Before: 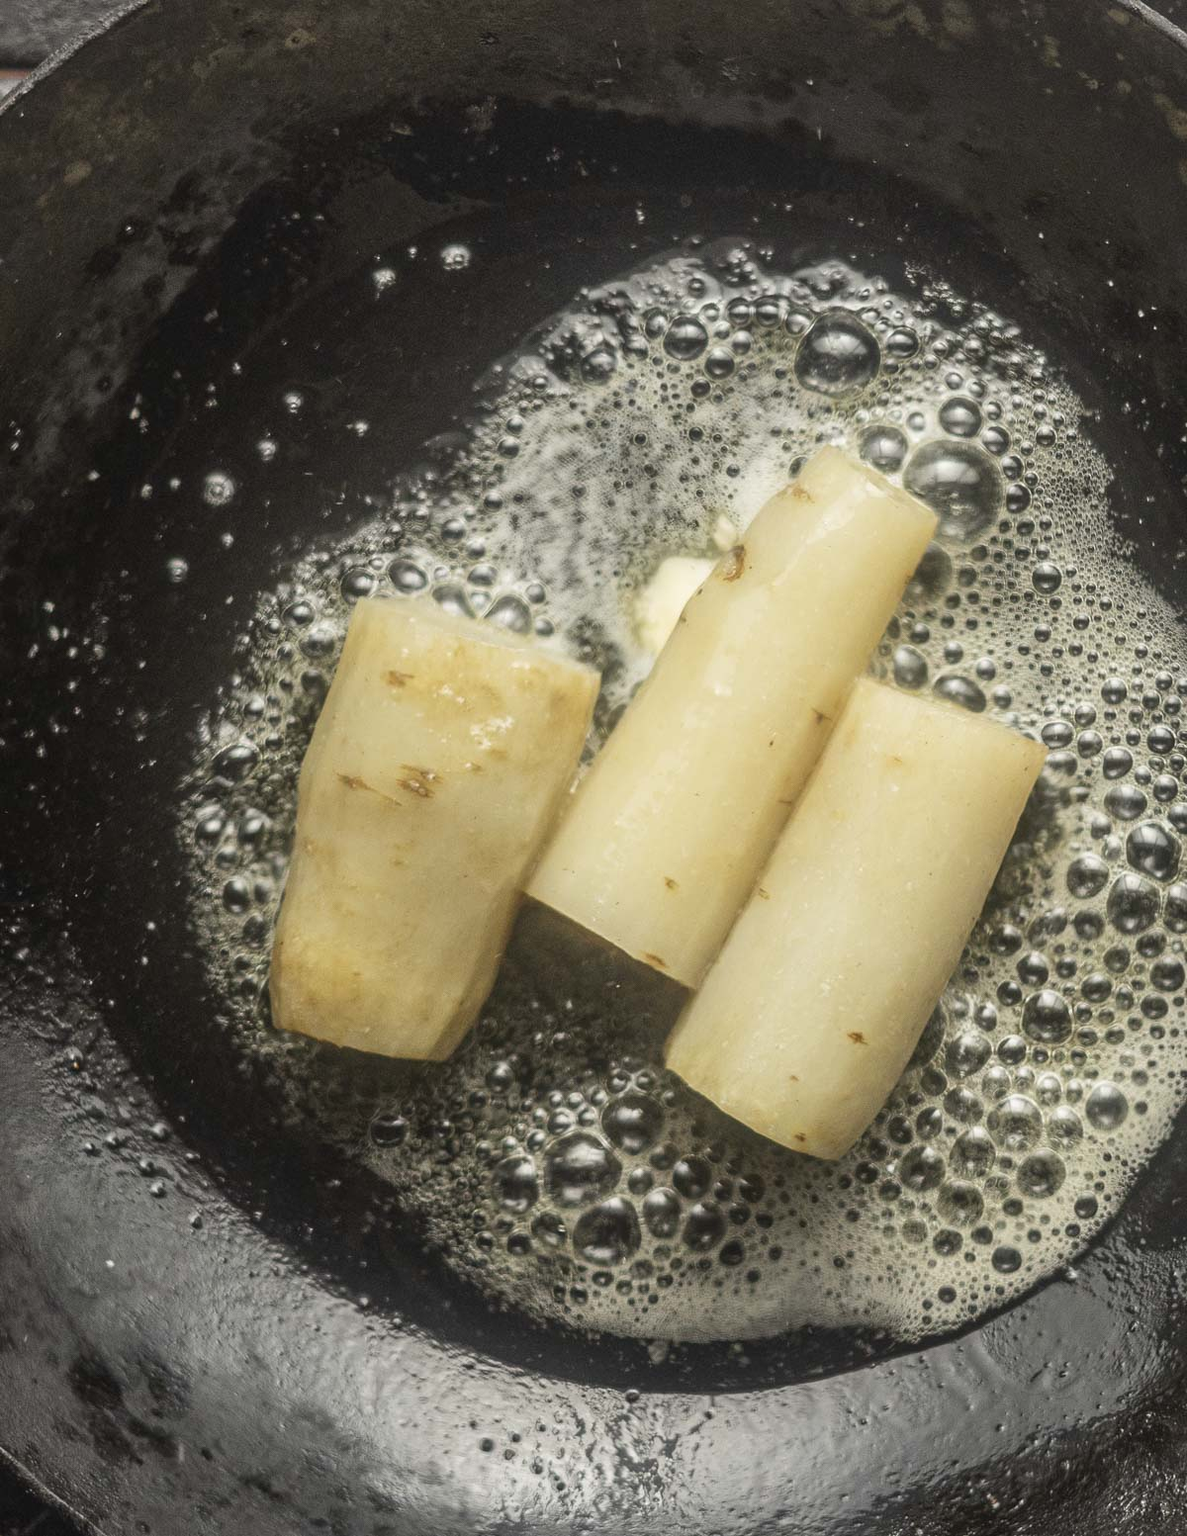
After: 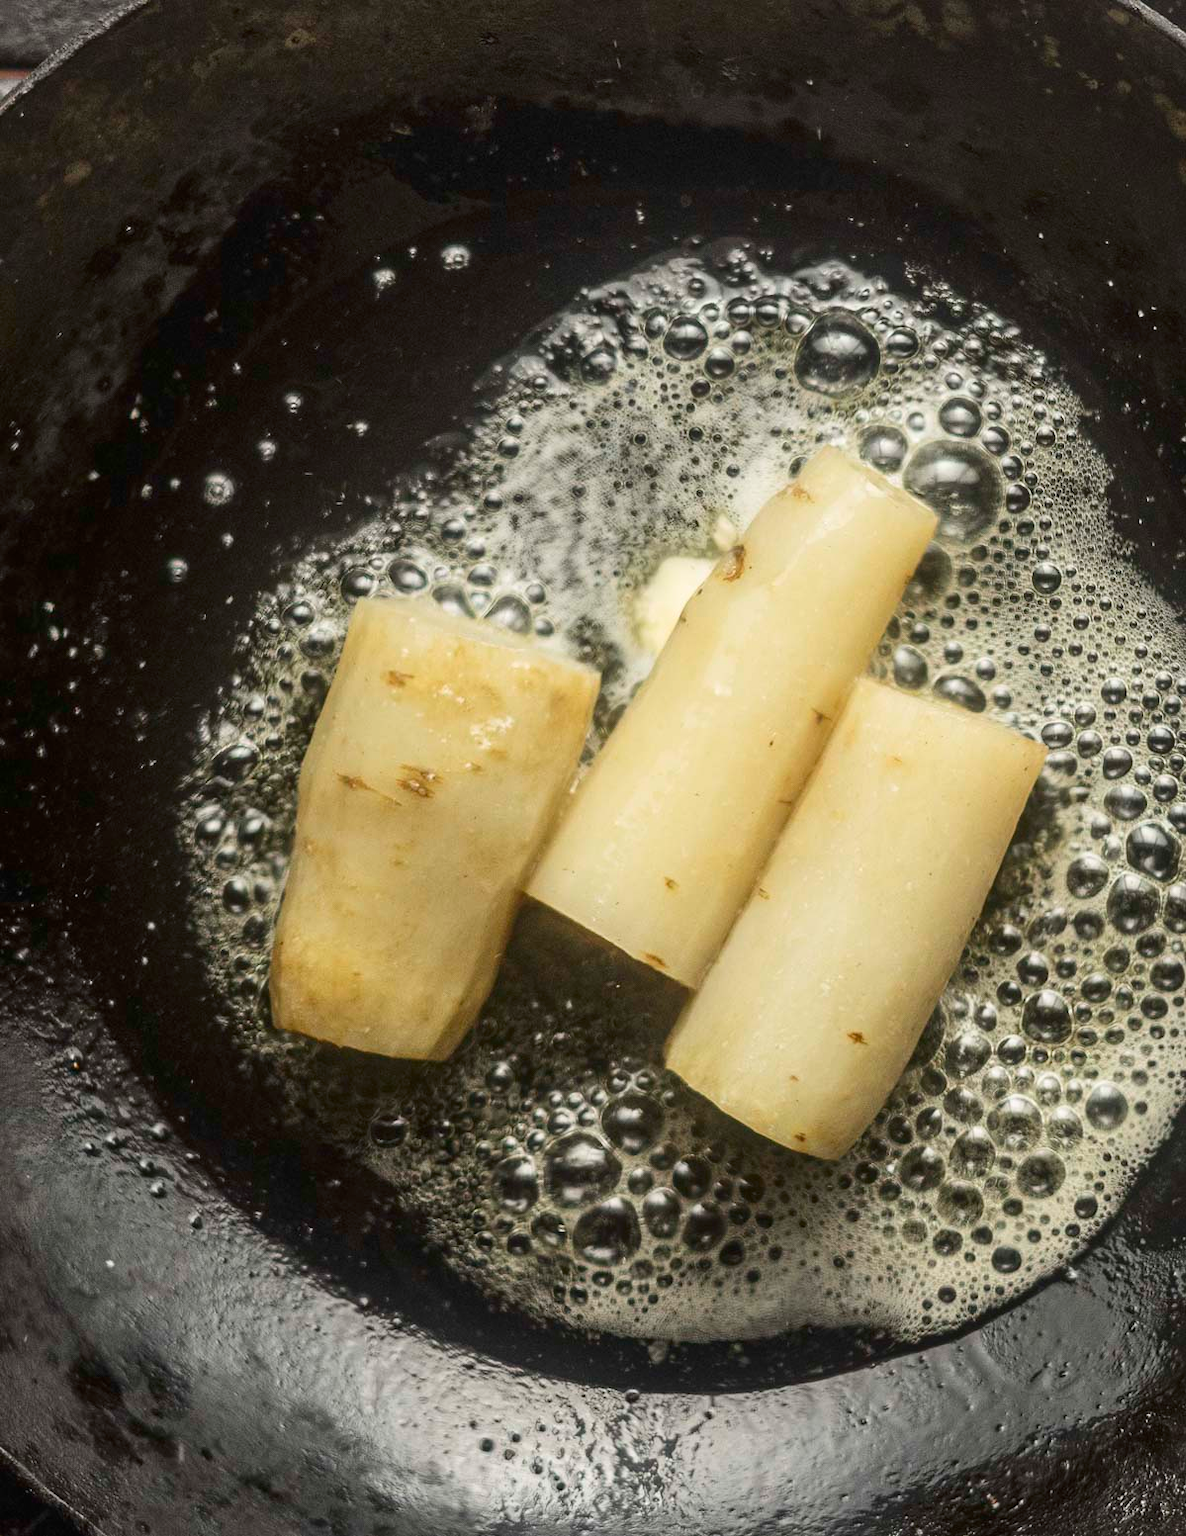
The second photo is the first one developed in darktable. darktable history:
contrast brightness saturation: contrast 0.131, brightness -0.049, saturation 0.154
